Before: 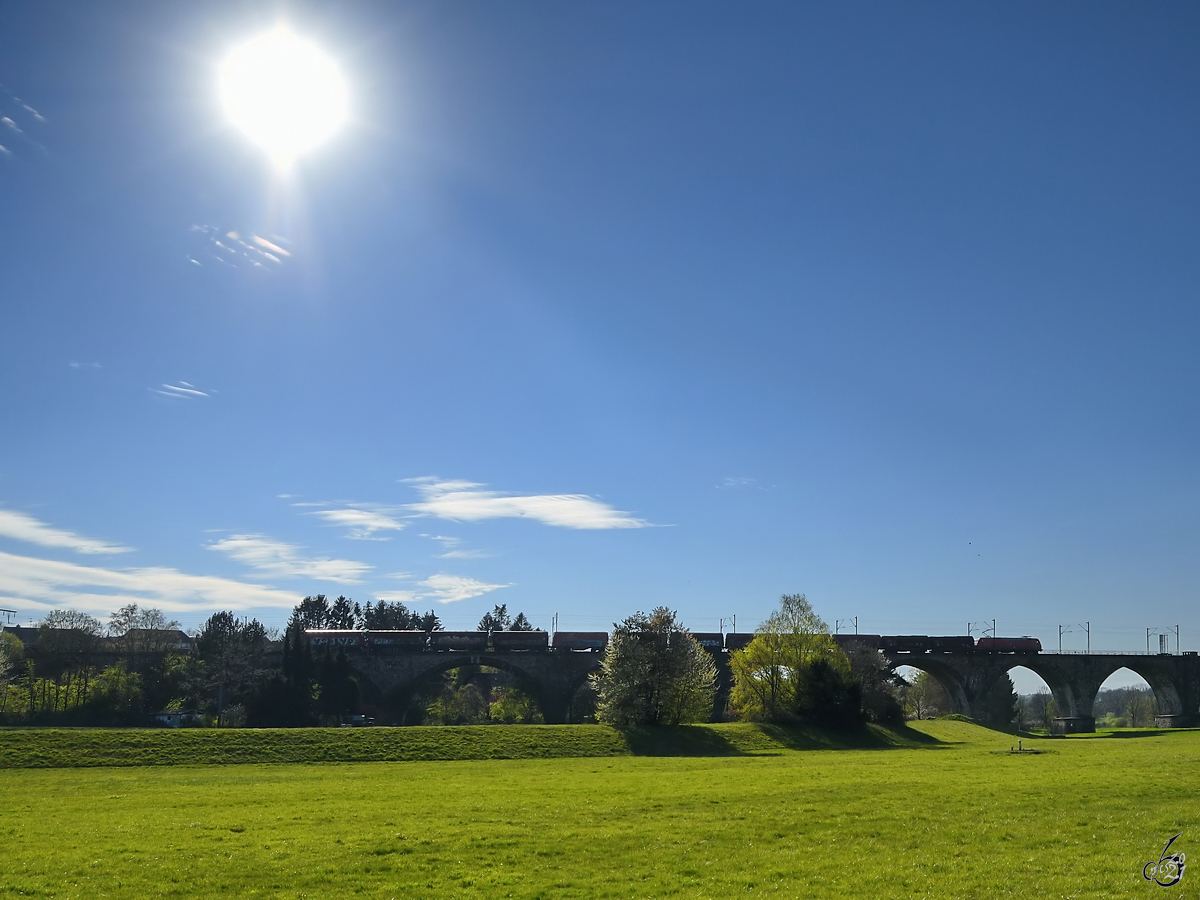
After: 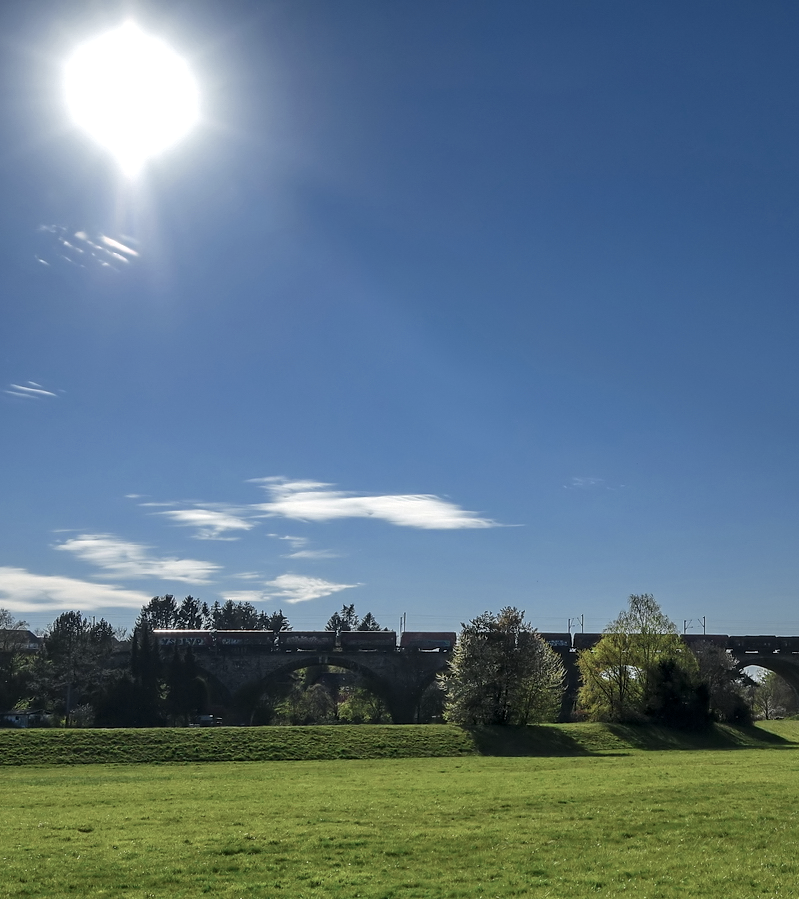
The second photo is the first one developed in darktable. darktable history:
crop and rotate: left 12.673%, right 20.66%
local contrast: detail 130%
color zones: curves: ch0 [(0, 0.5) (0.125, 0.4) (0.25, 0.5) (0.375, 0.4) (0.5, 0.4) (0.625, 0.35) (0.75, 0.35) (0.875, 0.5)]; ch1 [(0, 0.35) (0.125, 0.45) (0.25, 0.35) (0.375, 0.35) (0.5, 0.35) (0.625, 0.35) (0.75, 0.45) (0.875, 0.35)]; ch2 [(0, 0.6) (0.125, 0.5) (0.25, 0.5) (0.375, 0.6) (0.5, 0.6) (0.625, 0.5) (0.75, 0.5) (0.875, 0.5)]
